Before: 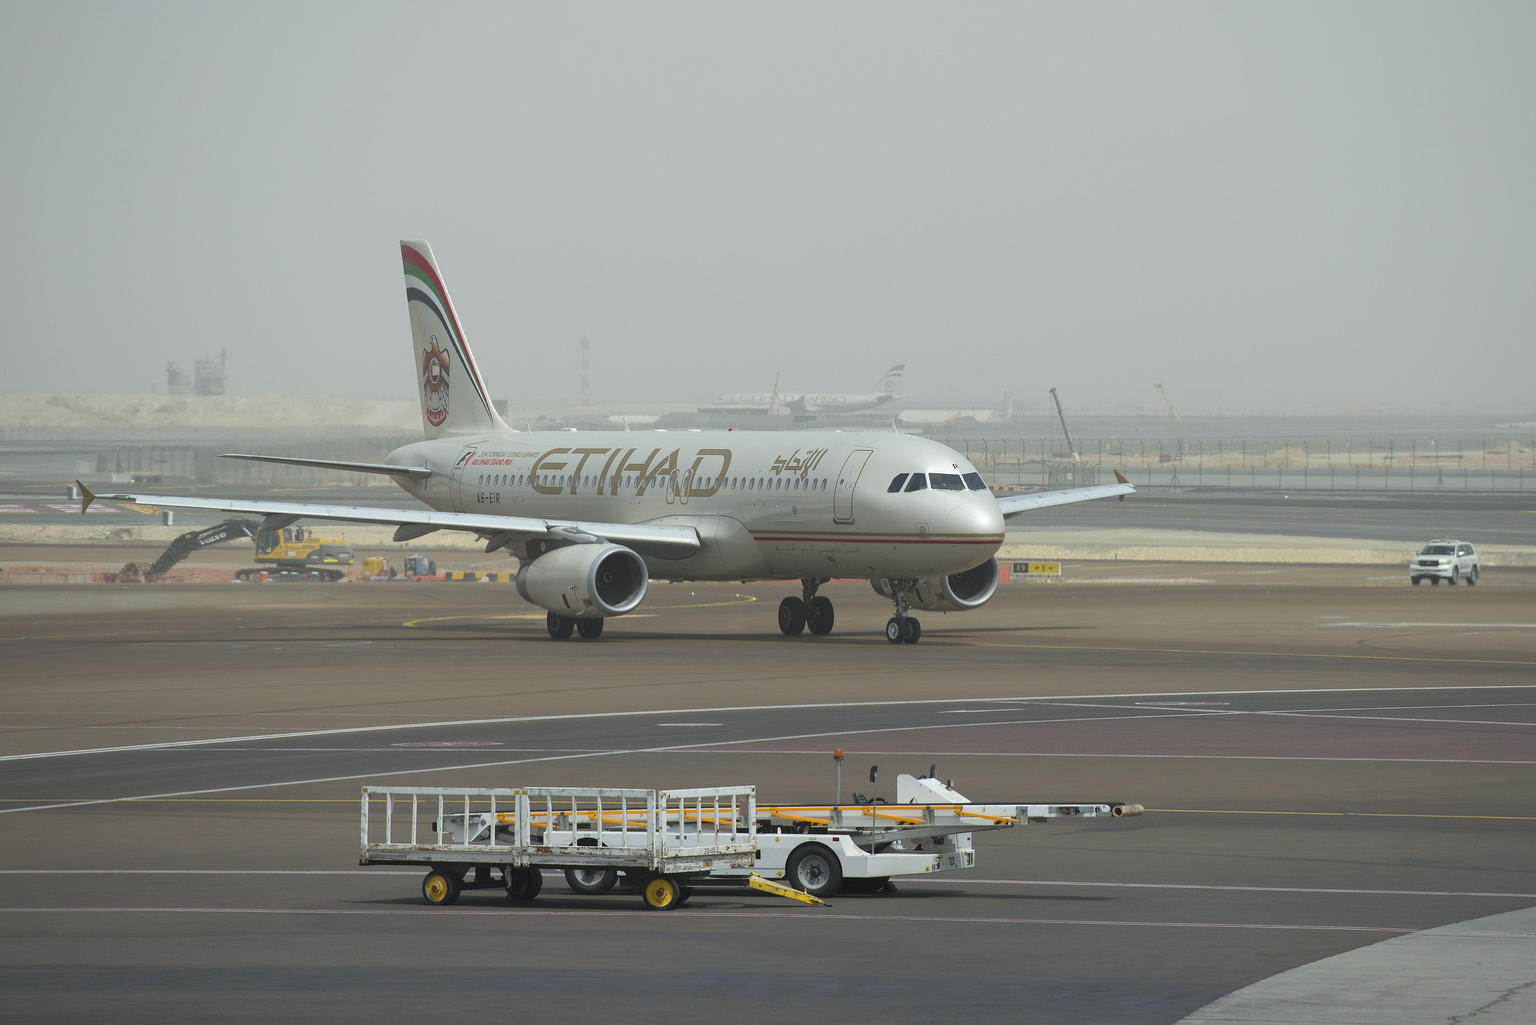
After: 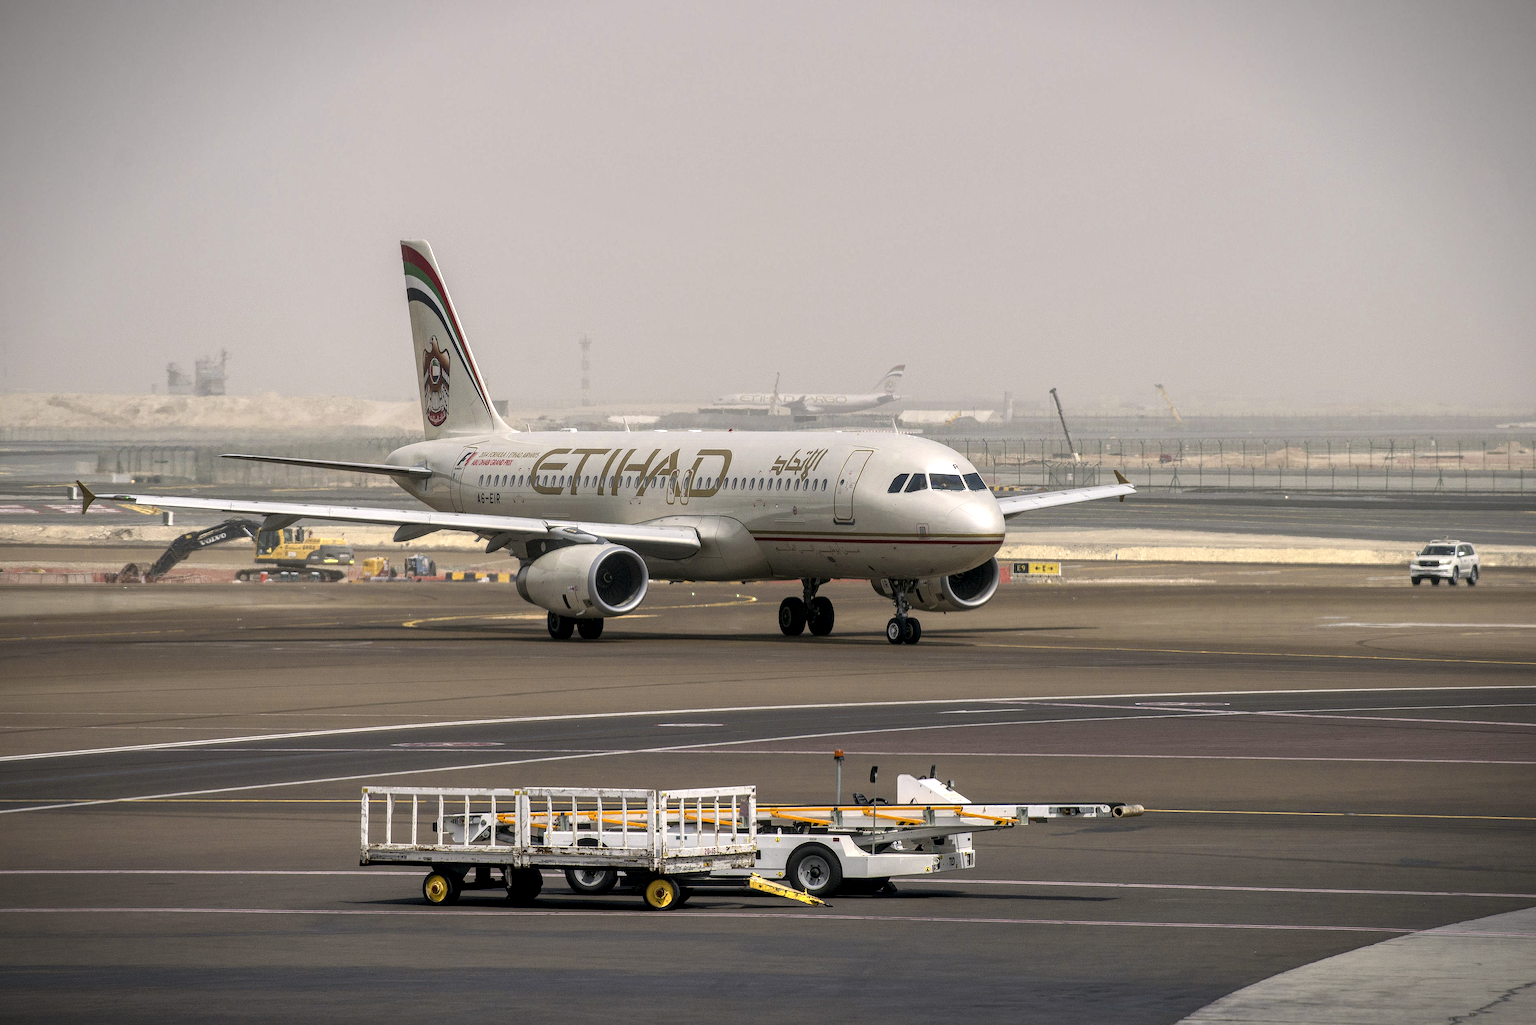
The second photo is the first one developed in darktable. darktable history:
color zones: curves: ch0 [(0, 0.485) (0.178, 0.476) (0.261, 0.623) (0.411, 0.403) (0.708, 0.603) (0.934, 0.412)]; ch1 [(0.003, 0.485) (0.149, 0.496) (0.229, 0.584) (0.326, 0.551) (0.484, 0.262) (0.757, 0.643)]
local contrast: highlights 19%, detail 185%
vignetting: fall-off start 99.15%, saturation -0.018, width/height ratio 1.32, unbound false
color correction: highlights a* 6.82, highlights b* 3.92
